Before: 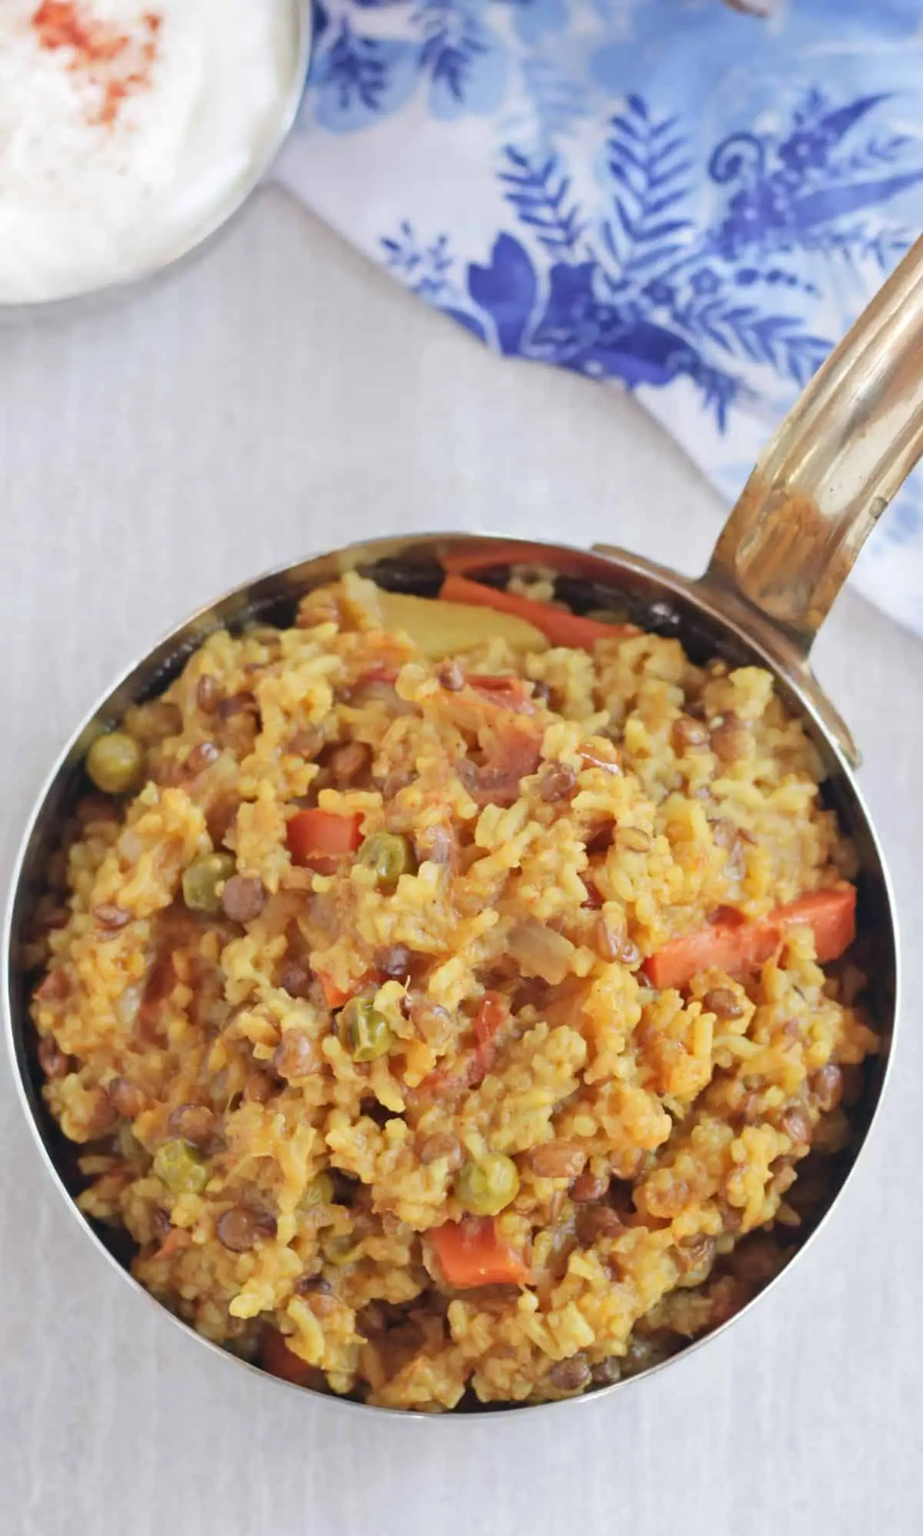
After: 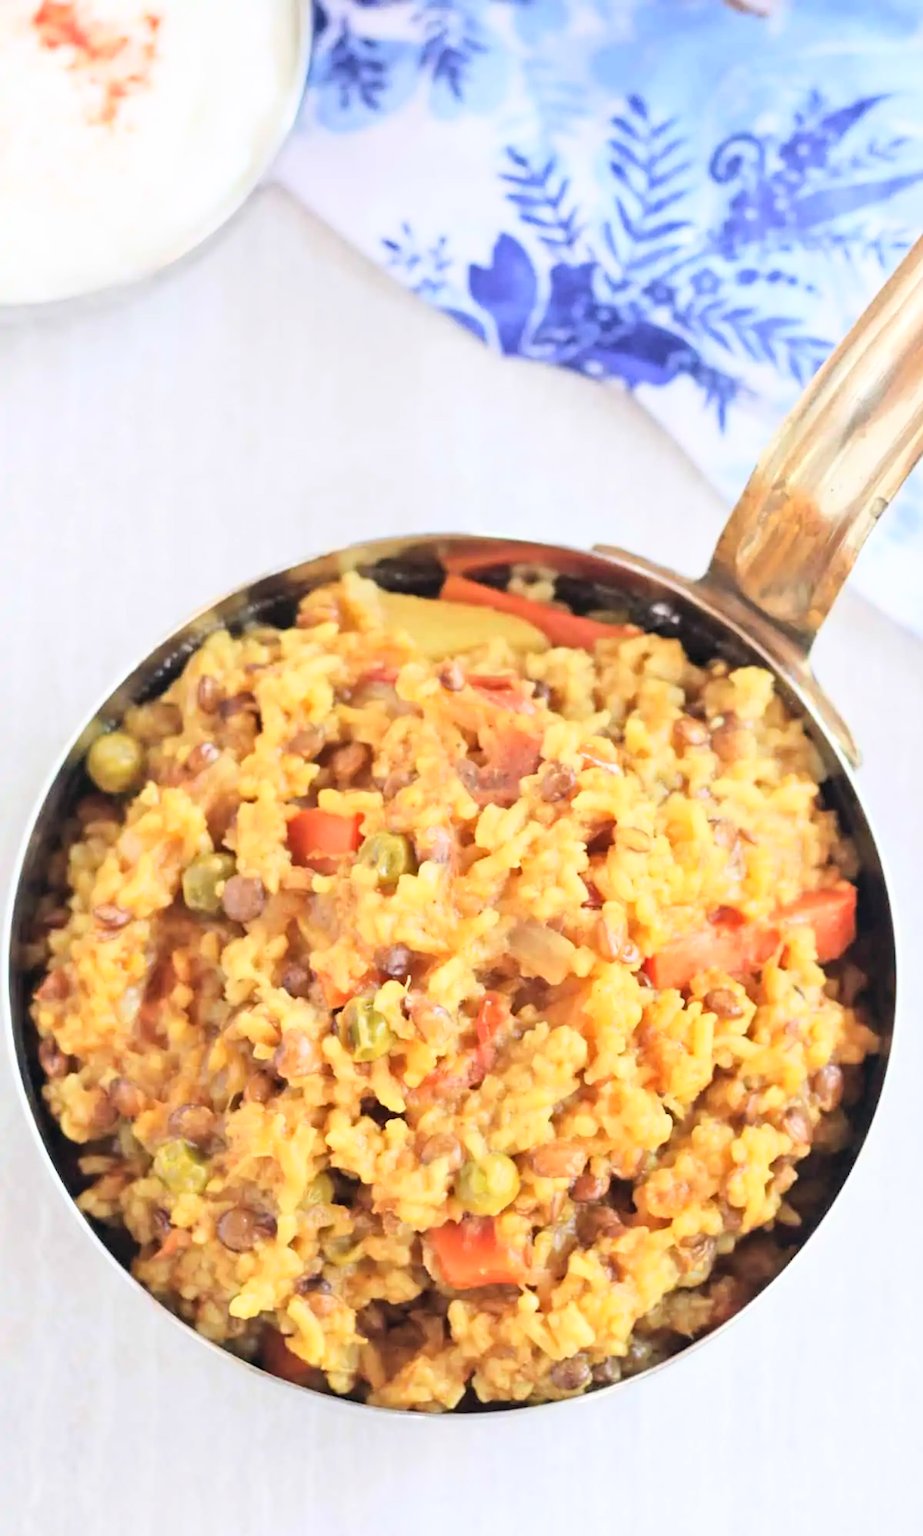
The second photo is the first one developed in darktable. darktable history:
base curve: curves: ch0 [(0, 0) (0.005, 0.002) (0.15, 0.3) (0.4, 0.7) (0.75, 0.95) (1, 1)]
